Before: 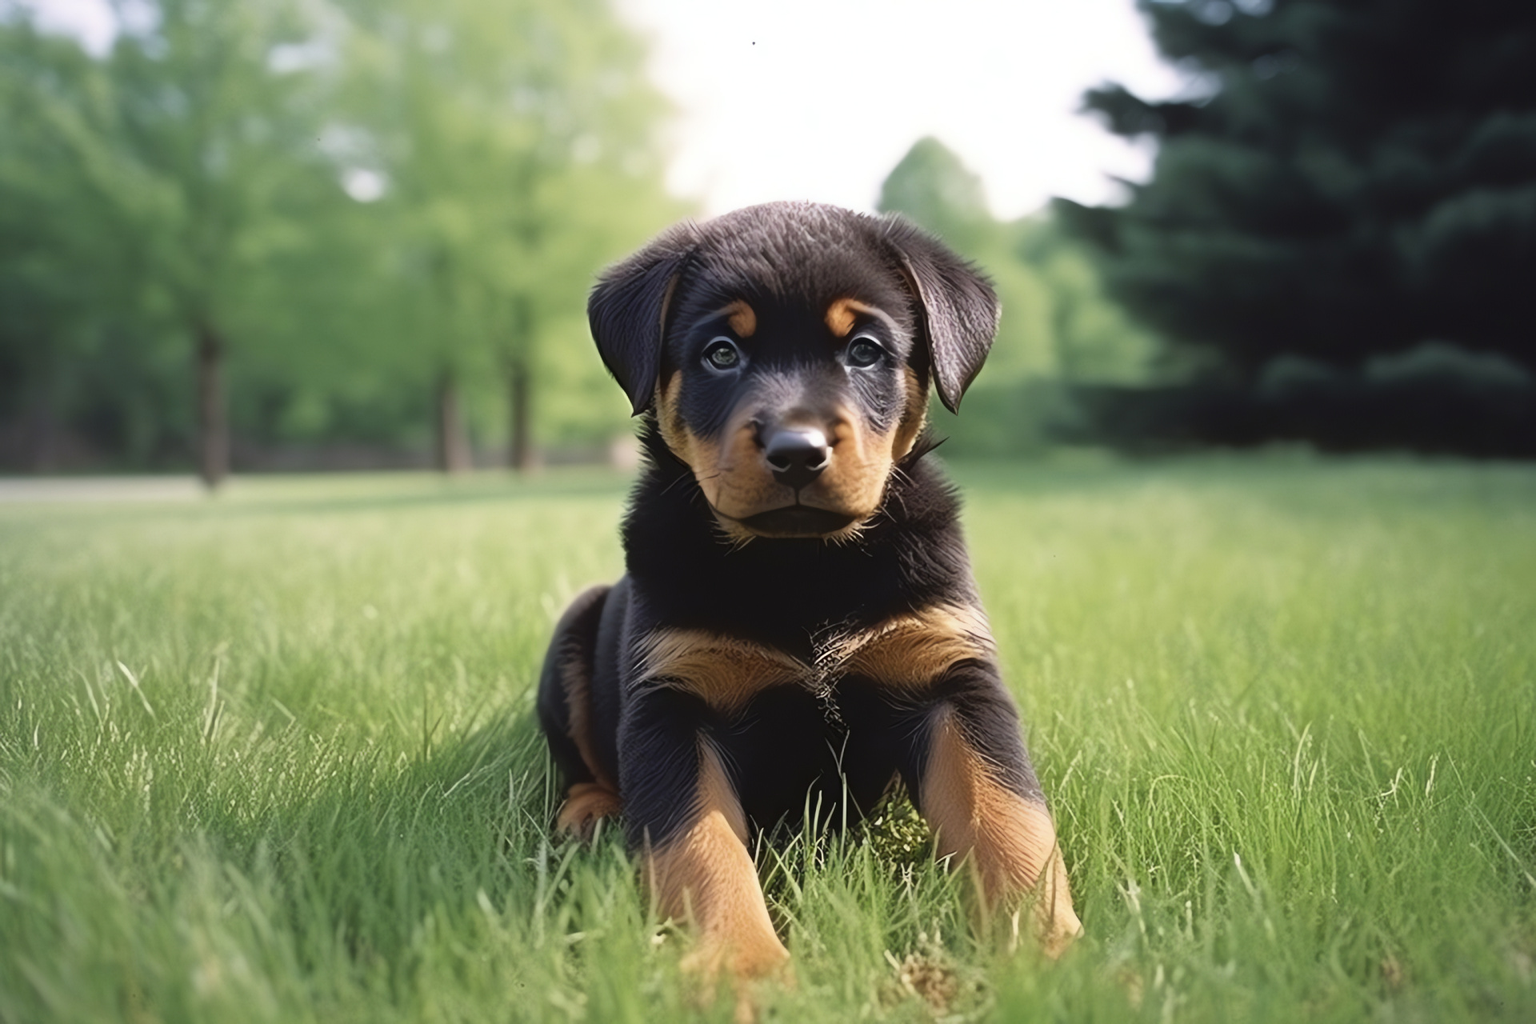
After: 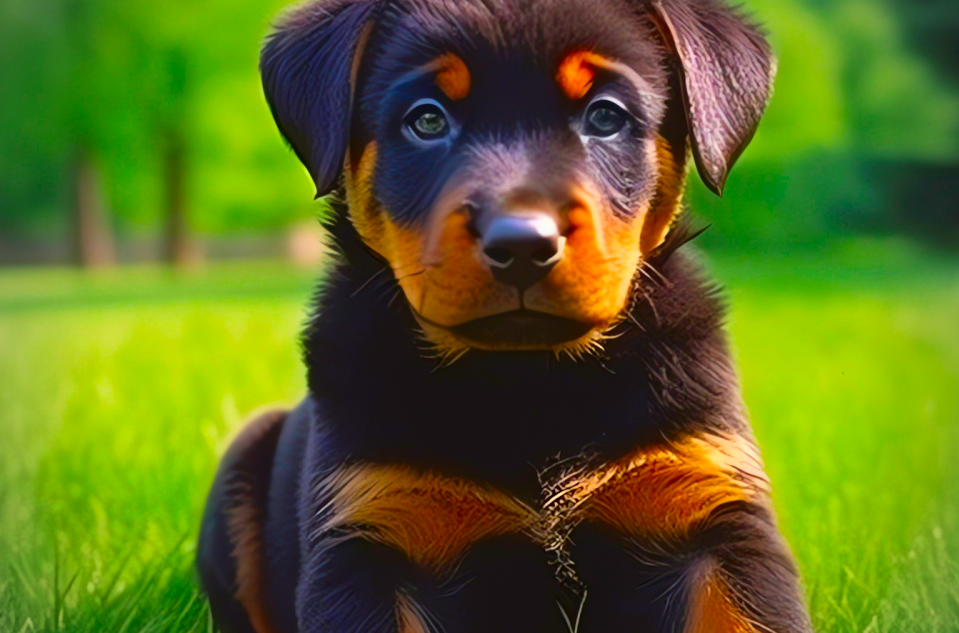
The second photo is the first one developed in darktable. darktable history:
vignetting: on, module defaults
crop: left 24.753%, top 25.165%, right 25.252%, bottom 25.322%
color correction: highlights b* 0.026, saturation 2.96
